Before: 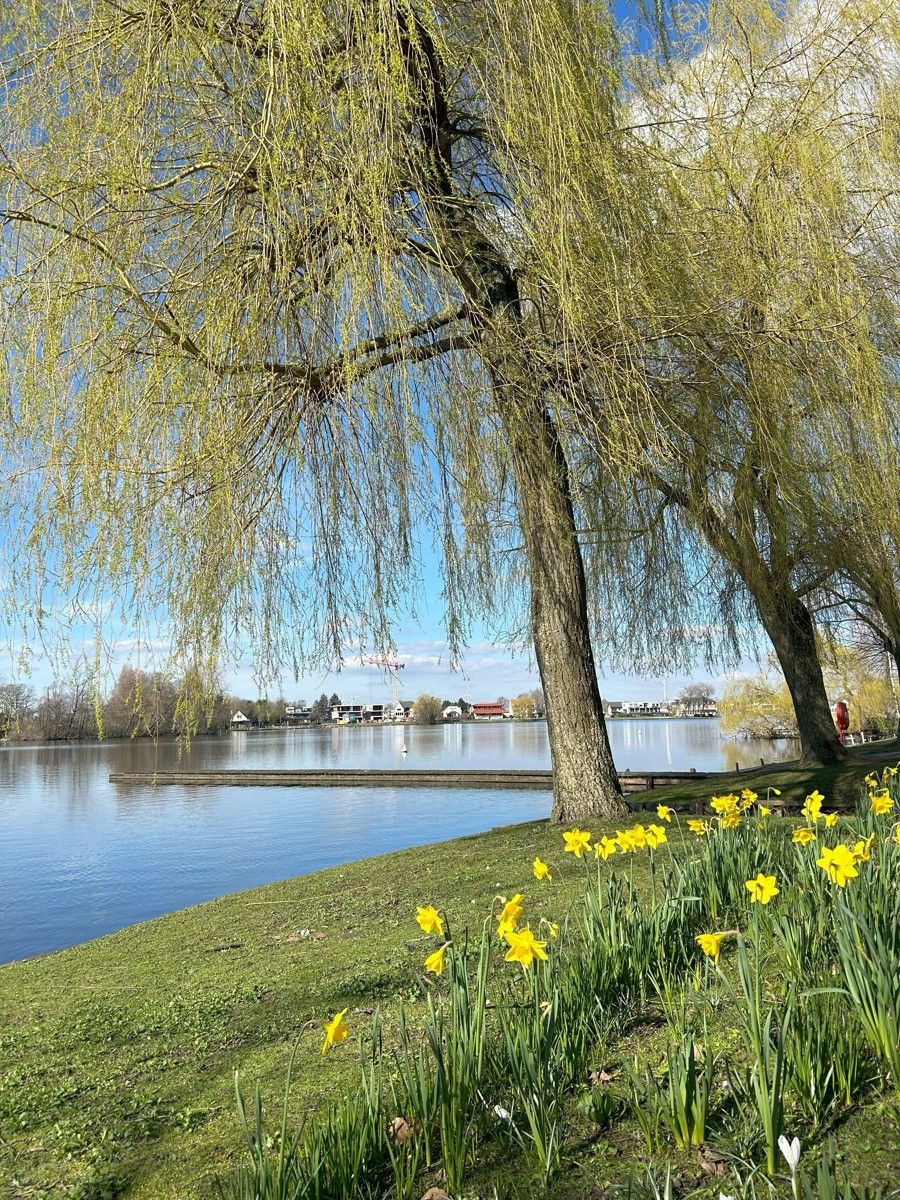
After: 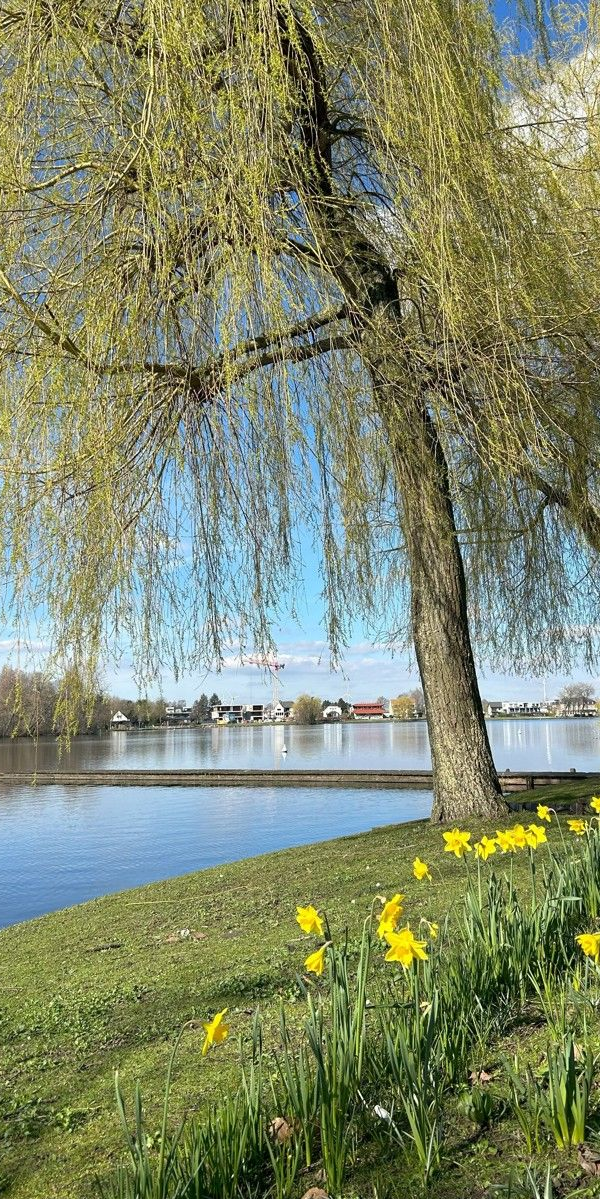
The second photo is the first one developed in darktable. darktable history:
crop and rotate: left 13.381%, right 19.875%
